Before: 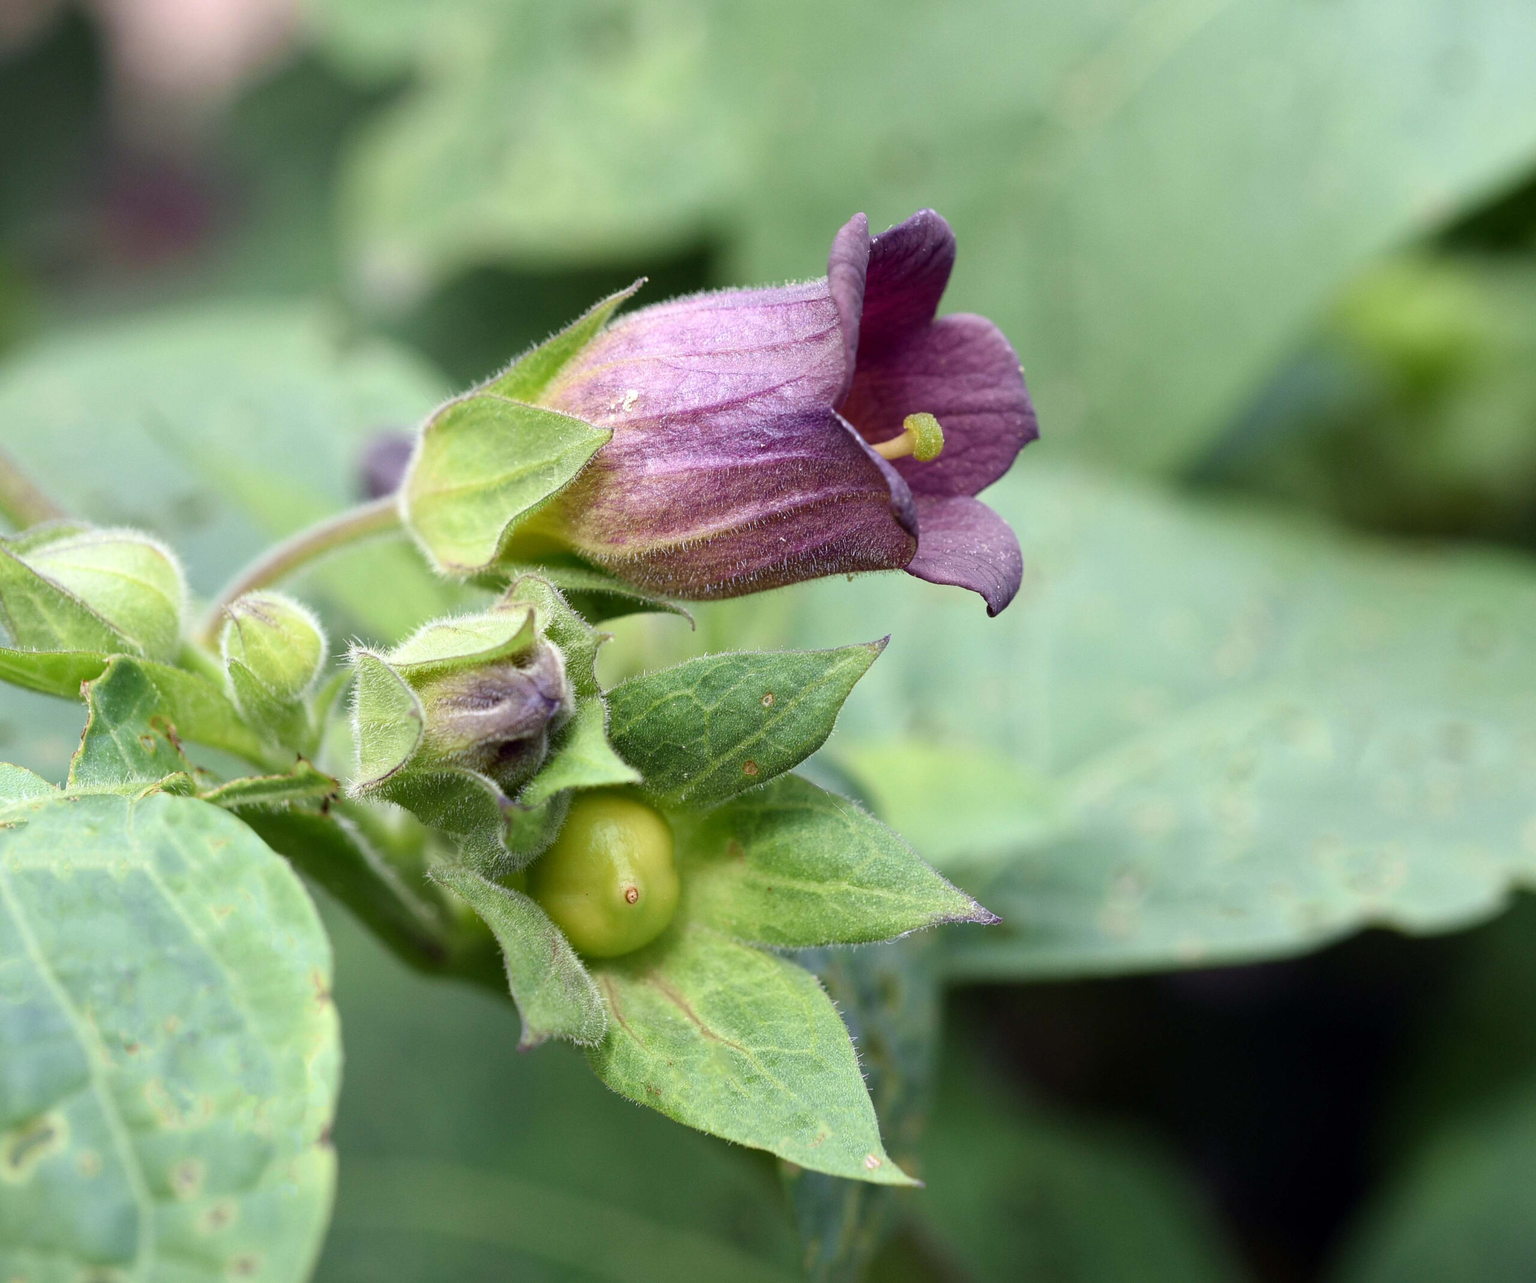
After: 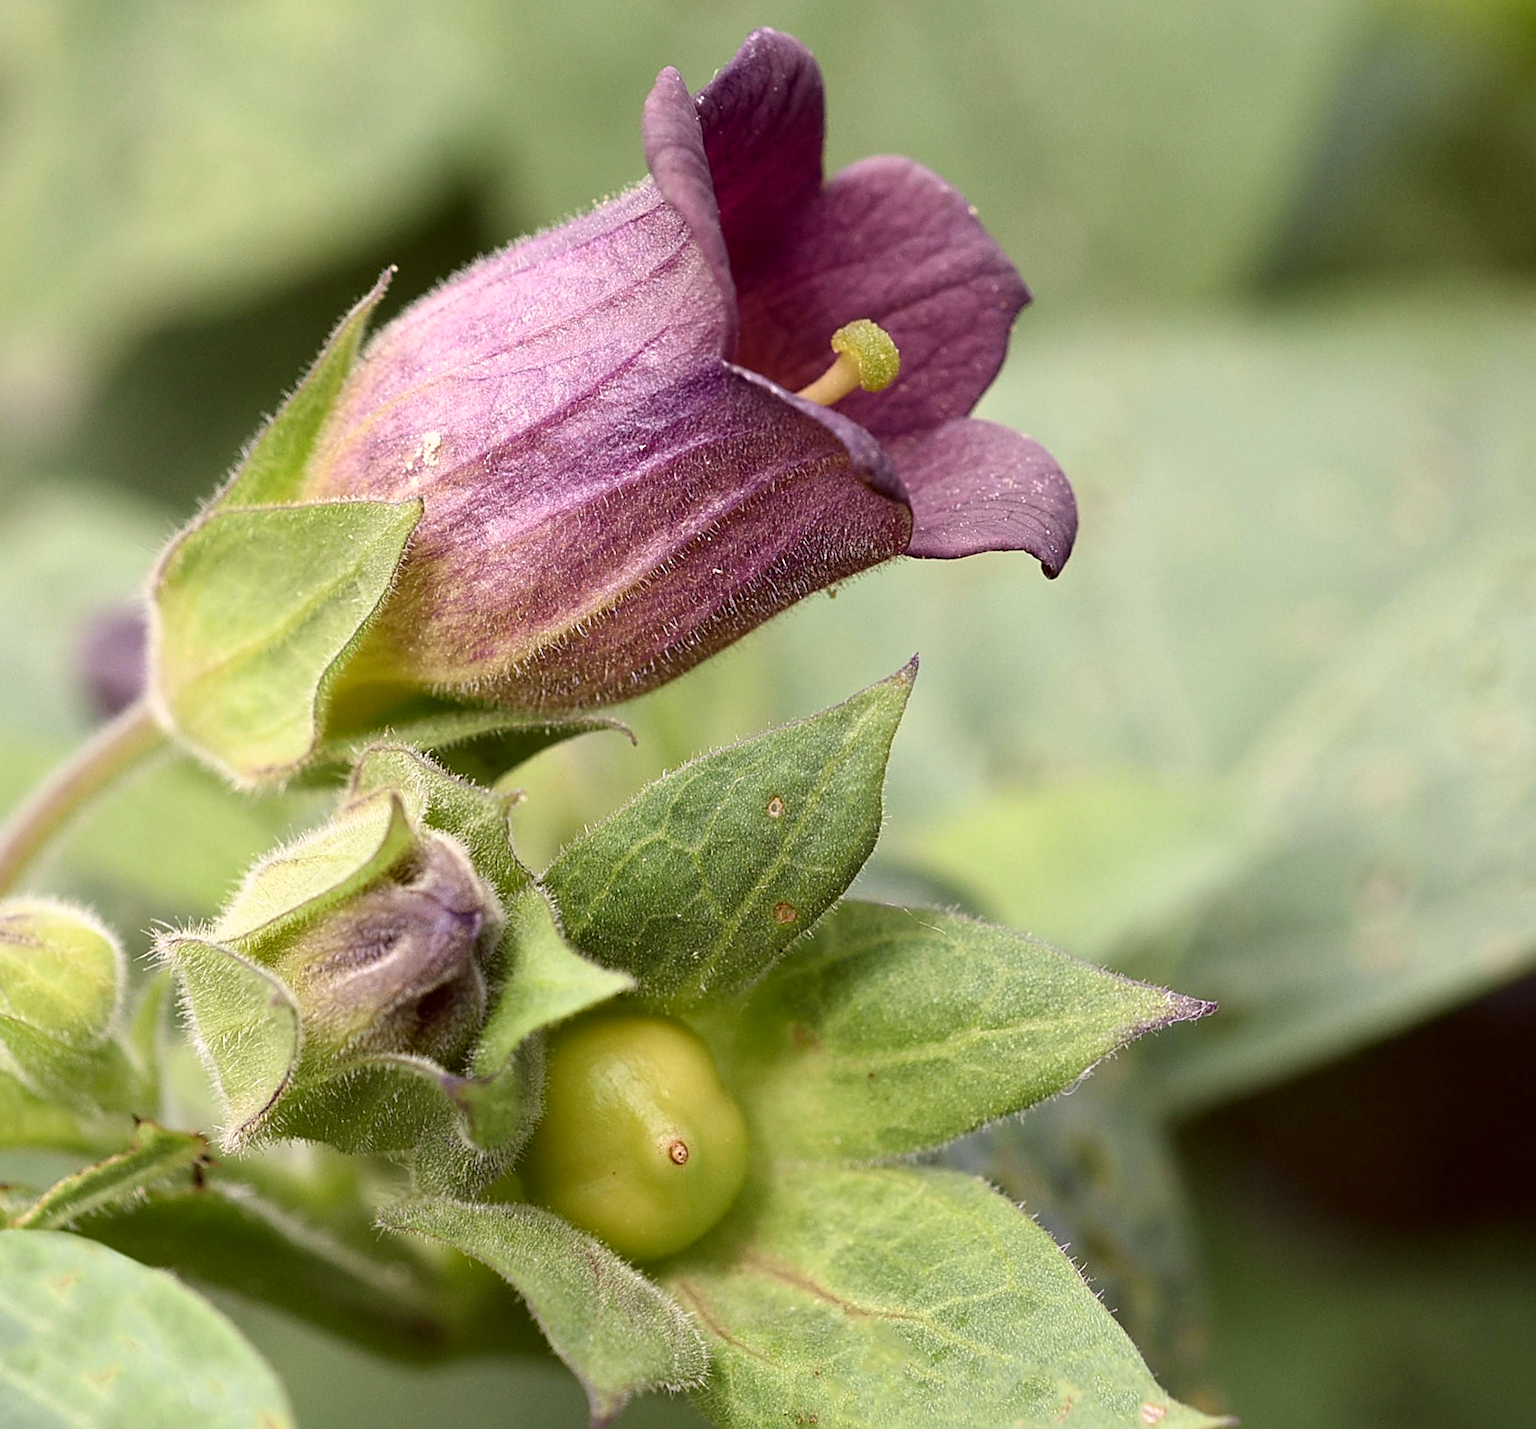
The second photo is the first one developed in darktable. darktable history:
sharpen: on, module defaults
crop and rotate: angle 19.14°, left 6.858%, right 4.349%, bottom 1.127%
color correction: highlights a* 6.78, highlights b* 8.04, shadows a* 6.26, shadows b* 6.88, saturation 0.907
